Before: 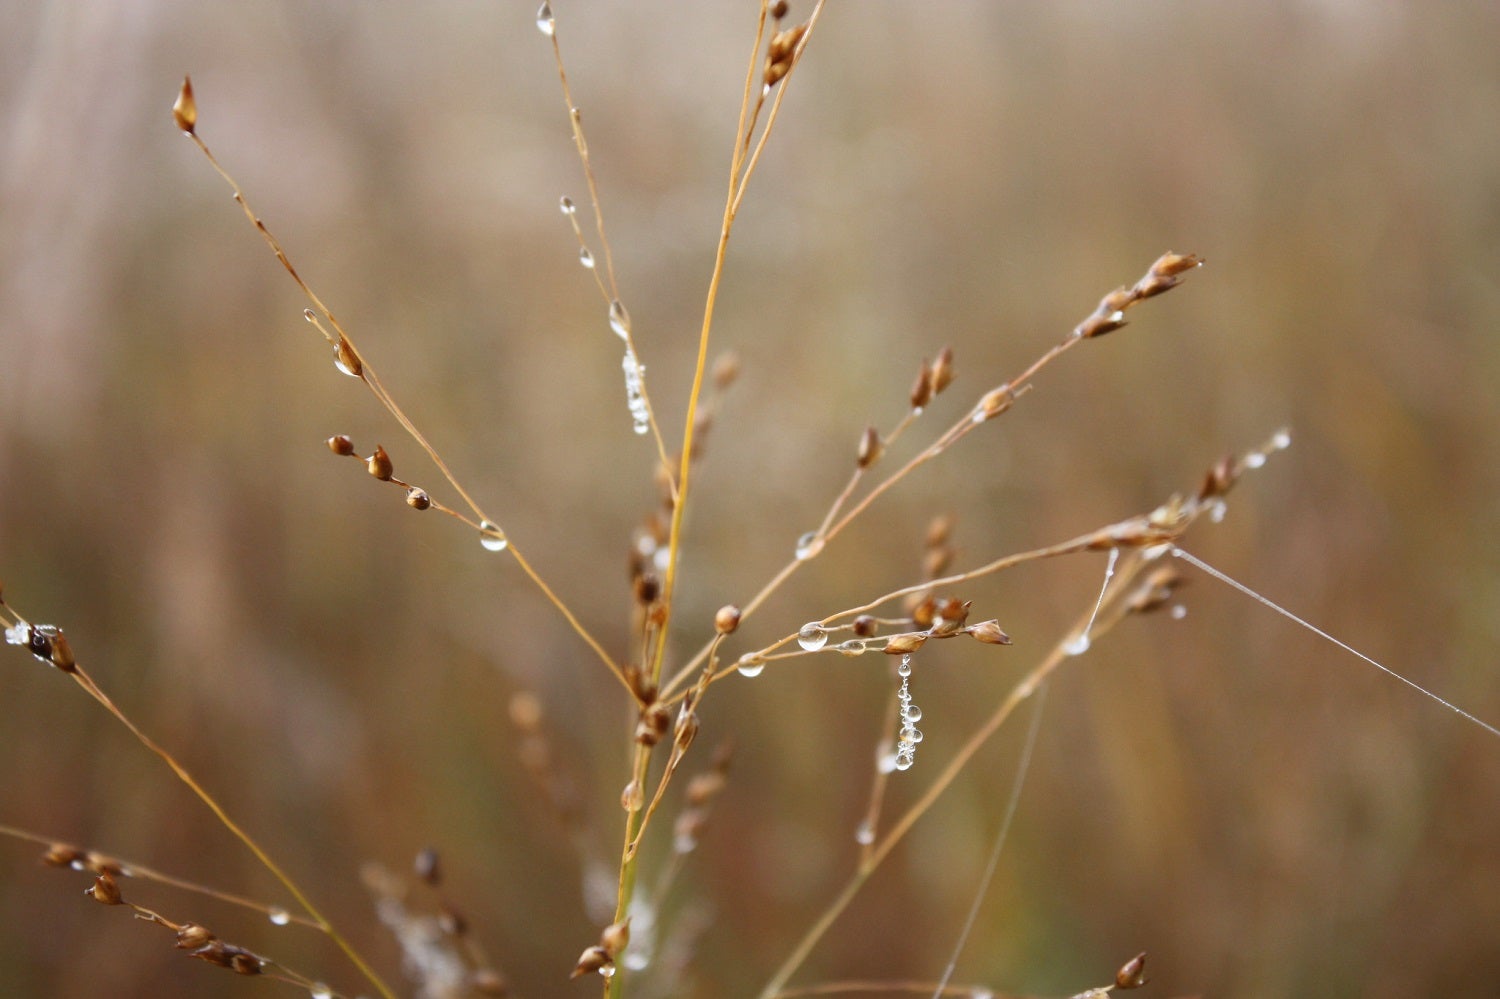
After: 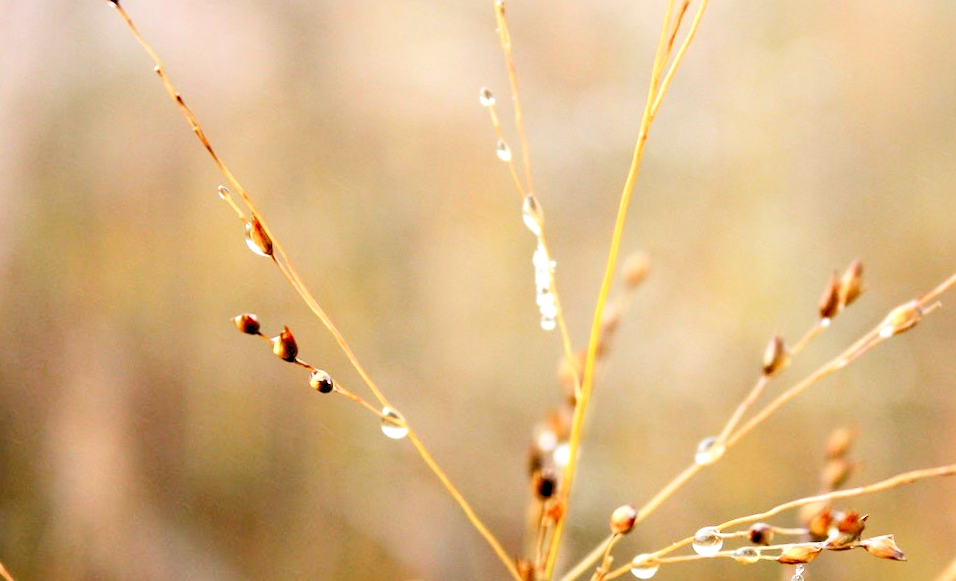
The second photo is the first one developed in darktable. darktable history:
tone curve: curves: ch0 [(0, 0.023) (0.132, 0.075) (0.241, 0.178) (0.487, 0.491) (0.782, 0.8) (1, 0.989)]; ch1 [(0, 0) (0.396, 0.369) (0.467, 0.454) (0.498, 0.5) (0.518, 0.517) (0.57, 0.586) (0.619, 0.663) (0.692, 0.744) (1, 1)]; ch2 [(0, 0) (0.427, 0.416) (0.483, 0.481) (0.503, 0.503) (0.526, 0.527) (0.563, 0.573) (0.632, 0.667) (0.705, 0.737) (0.985, 0.966)], color space Lab, independent channels
tone equalizer: -8 EV -0.75 EV, -7 EV -0.7 EV, -6 EV -0.6 EV, -5 EV -0.4 EV, -3 EV 0.4 EV, -2 EV 0.6 EV, -1 EV 0.7 EV, +0 EV 0.75 EV, edges refinement/feathering 500, mask exposure compensation -1.57 EV, preserve details no
contrast brightness saturation: saturation -0.05
rotate and perspective: rotation -1.75°, automatic cropping off
crop and rotate: angle -4.99°, left 2.122%, top 6.945%, right 27.566%, bottom 30.519%
levels: levels [0.072, 0.414, 0.976]
